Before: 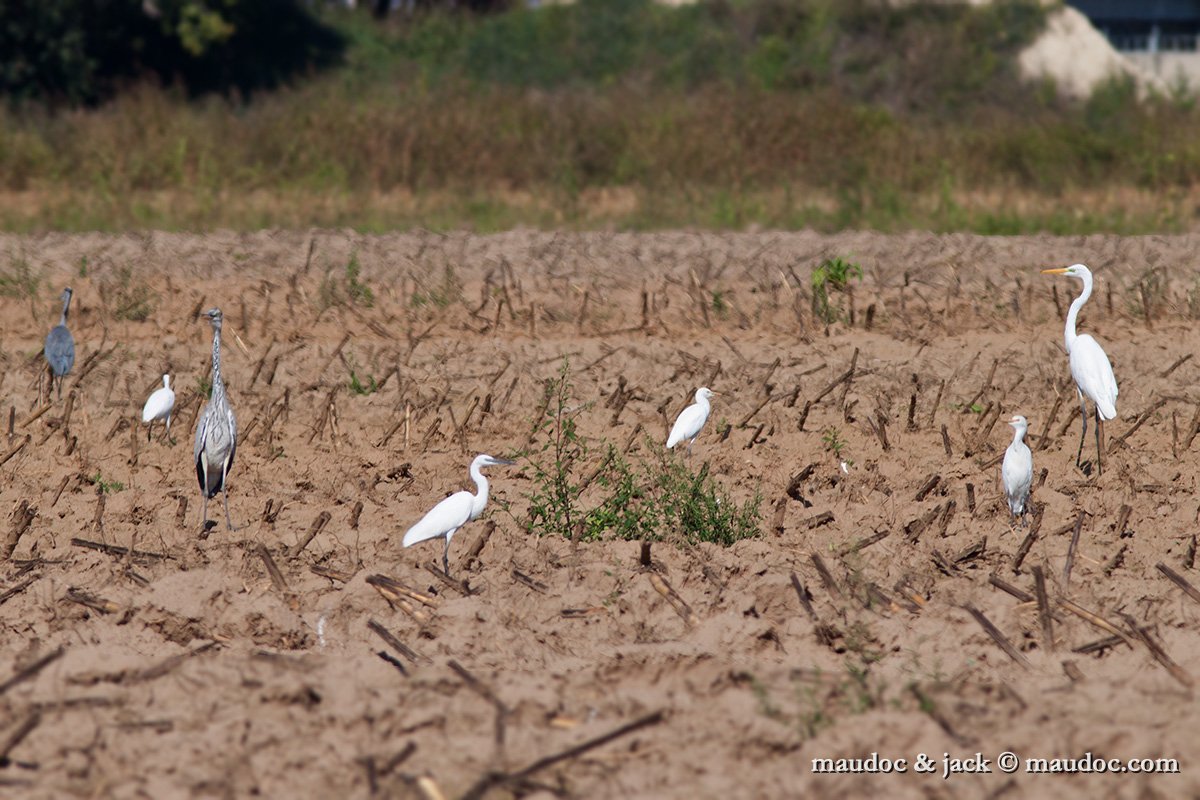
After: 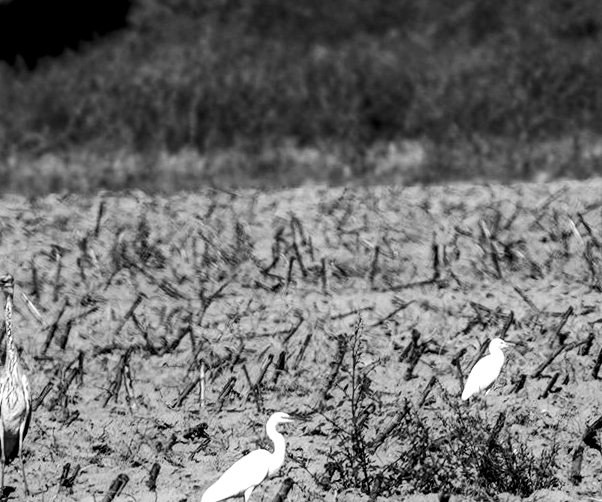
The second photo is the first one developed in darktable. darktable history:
local contrast: highlights 60%, shadows 60%, detail 160%
crop: left 17.835%, top 7.675%, right 32.881%, bottom 32.213%
tone equalizer: -8 EV -0.001 EV, -7 EV 0.001 EV, -6 EV -0.002 EV, -5 EV -0.003 EV, -4 EV -0.062 EV, -3 EV -0.222 EV, -2 EV -0.267 EV, -1 EV 0.105 EV, +0 EV 0.303 EV
rotate and perspective: rotation -1.75°, automatic cropping off
monochrome: a 32, b 64, size 2.3
tone curve: curves: ch0 [(0, 0) (0.003, 0.008) (0.011, 0.011) (0.025, 0.018) (0.044, 0.028) (0.069, 0.039) (0.1, 0.056) (0.136, 0.081) (0.177, 0.118) (0.224, 0.164) (0.277, 0.223) (0.335, 0.3) (0.399, 0.399) (0.468, 0.51) (0.543, 0.618) (0.623, 0.71) (0.709, 0.79) (0.801, 0.865) (0.898, 0.93) (1, 1)], preserve colors none
